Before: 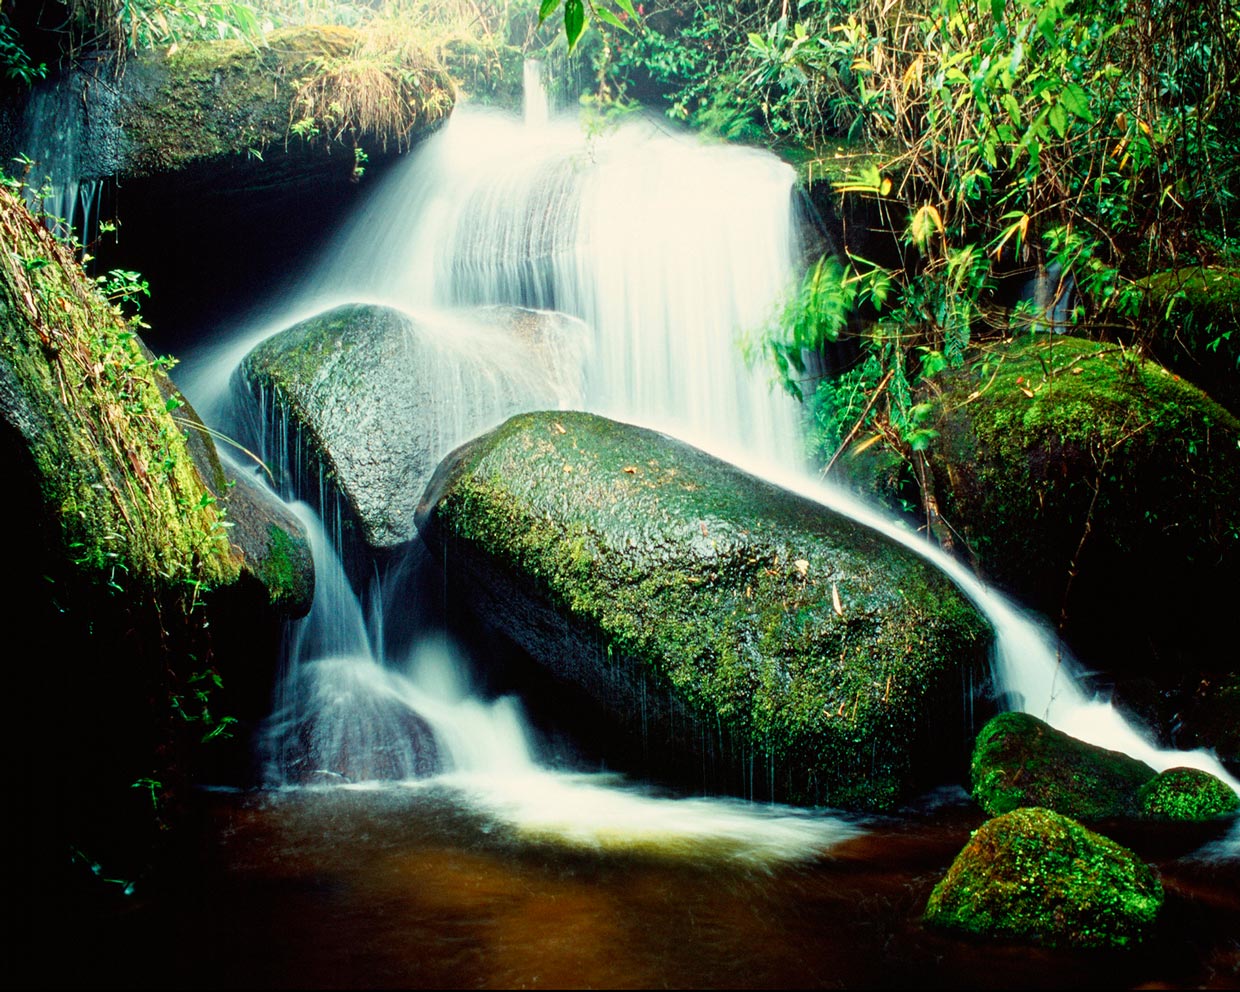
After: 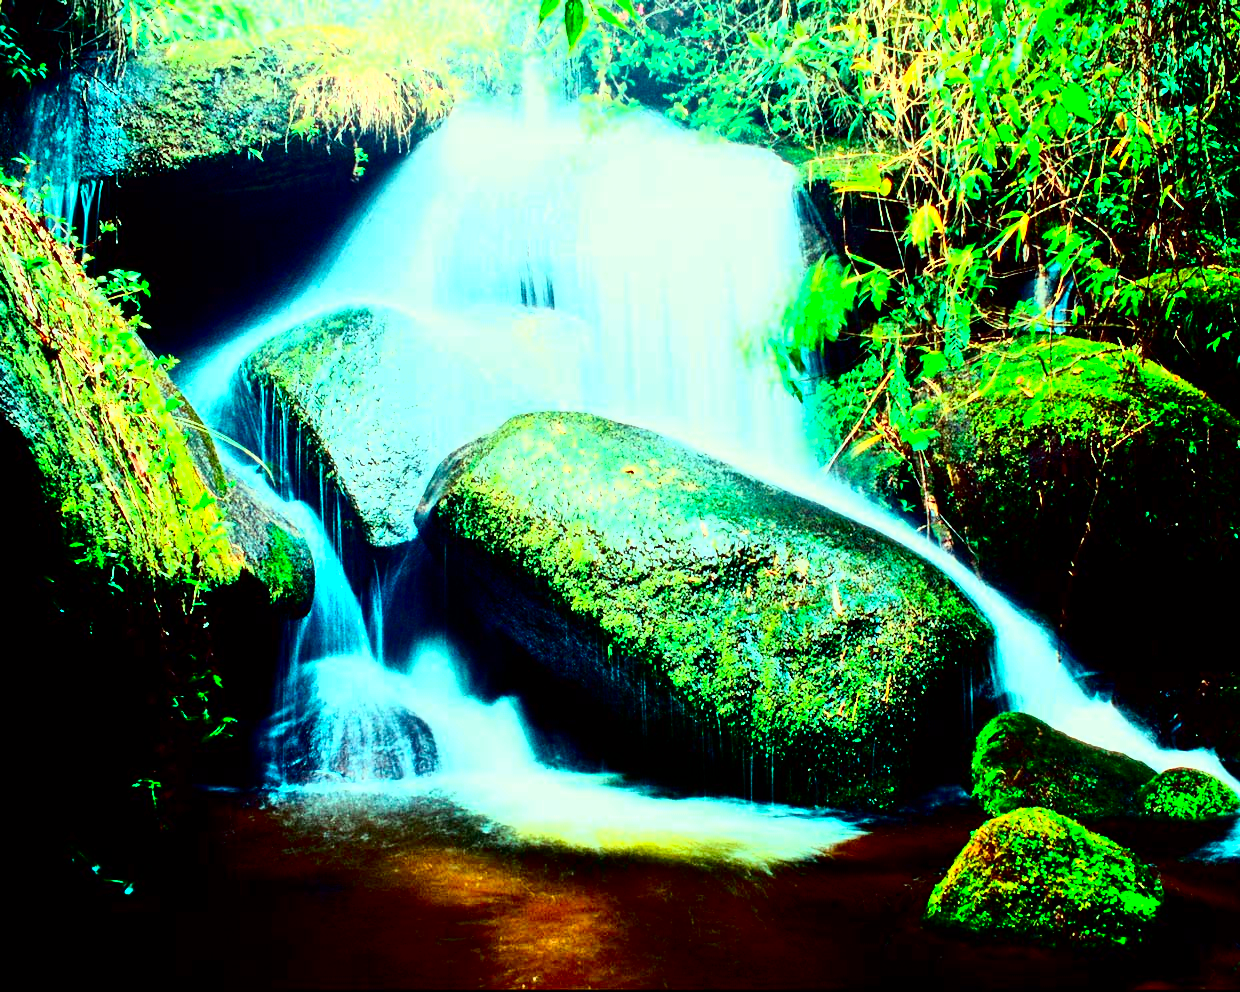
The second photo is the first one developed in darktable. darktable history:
contrast brightness saturation: saturation 0.501
color correction: highlights a* -4.32, highlights b* 6.47
color calibration: output R [0.972, 0.068, -0.094, 0], output G [-0.178, 1.216, -0.086, 0], output B [0.095, -0.136, 0.98, 0], x 0.37, y 0.382, temperature 4317.31 K
tone equalizer: -7 EV 0.145 EV, -6 EV 0.636 EV, -5 EV 1.11 EV, -4 EV 1.36 EV, -3 EV 1.16 EV, -2 EV 0.6 EV, -1 EV 0.16 EV
tone curve: curves: ch0 [(0, 0) (0.003, 0) (0.011, 0.001) (0.025, 0.003) (0.044, 0.003) (0.069, 0.006) (0.1, 0.009) (0.136, 0.014) (0.177, 0.029) (0.224, 0.061) (0.277, 0.127) (0.335, 0.218) (0.399, 0.38) (0.468, 0.588) (0.543, 0.809) (0.623, 0.947) (0.709, 0.987) (0.801, 0.99) (0.898, 0.99) (1, 1)], color space Lab, independent channels, preserve colors none
